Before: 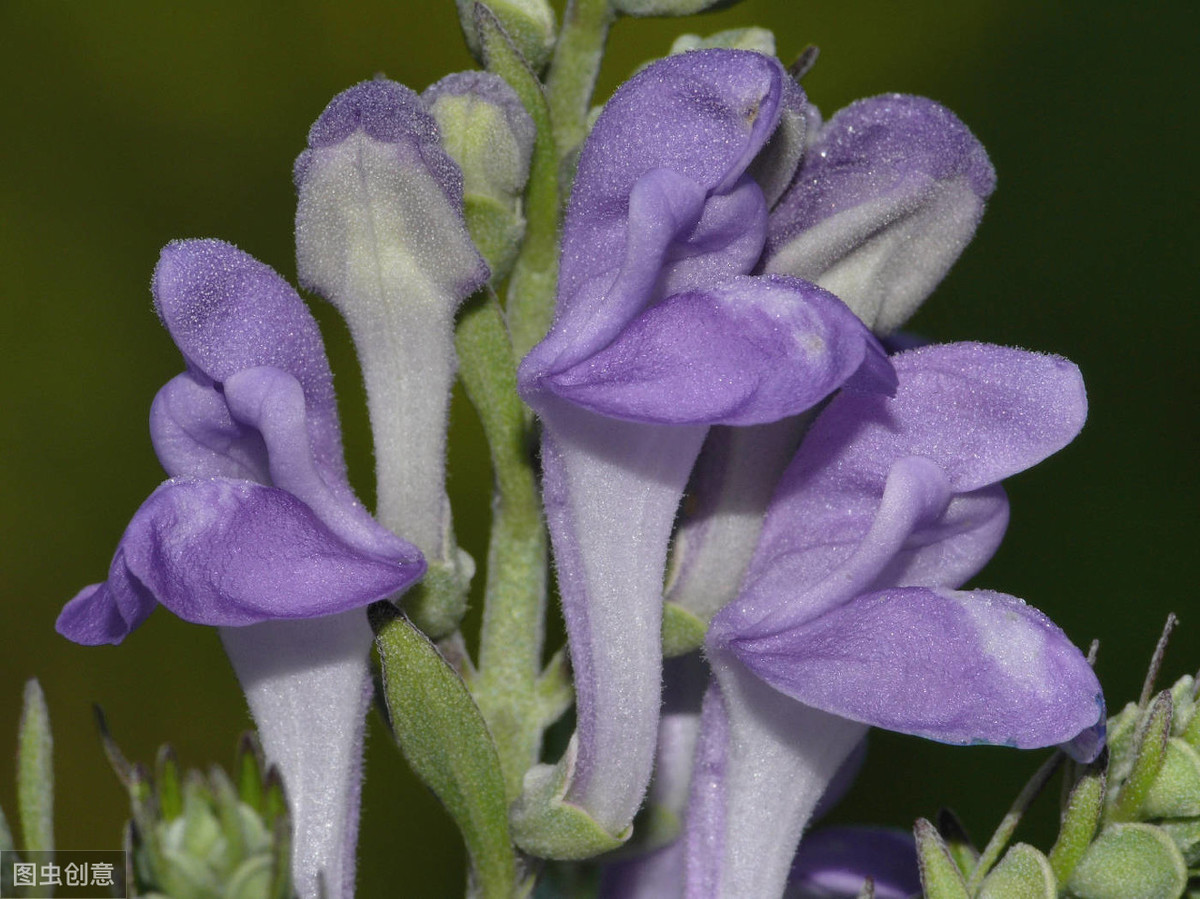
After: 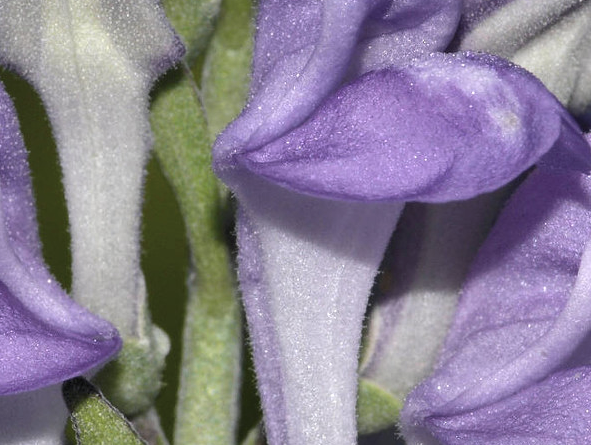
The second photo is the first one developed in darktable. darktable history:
crop: left 25.457%, top 24.907%, right 25.249%, bottom 25.535%
color balance rgb: shadows lift › chroma 1.509%, shadows lift › hue 257.27°, perceptual saturation grading › global saturation -12.616%, perceptual brilliance grading › global brilliance -4.267%, perceptual brilliance grading › highlights 24.39%, perceptual brilliance grading › mid-tones 7.155%, perceptual brilliance grading › shadows -4.709%, global vibrance -17.408%, contrast -5.538%
